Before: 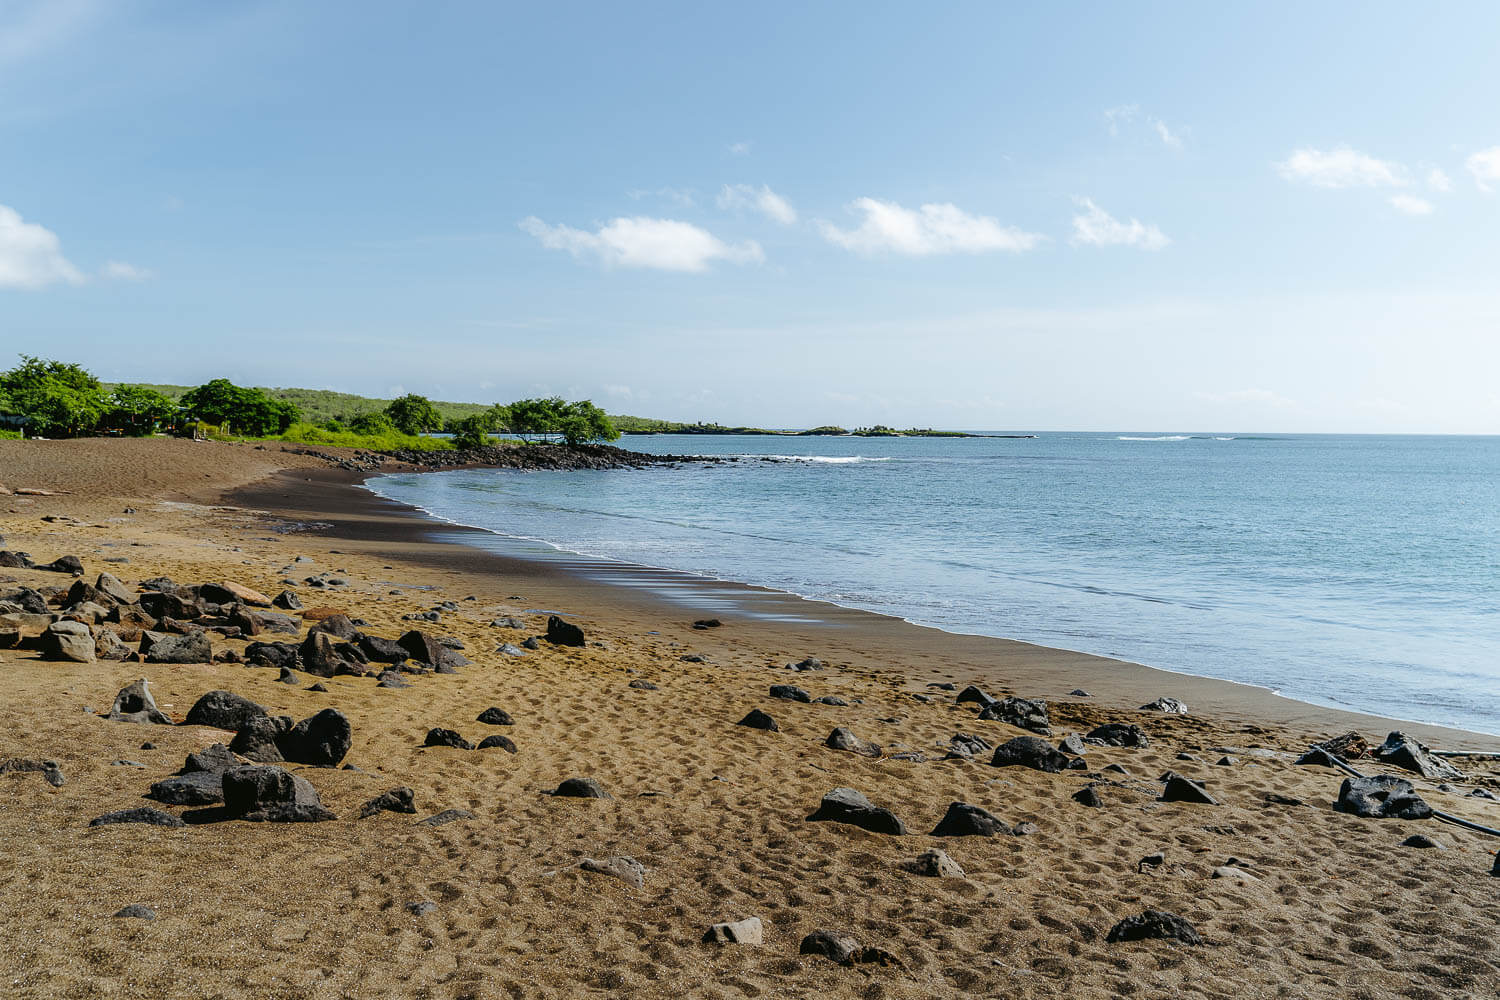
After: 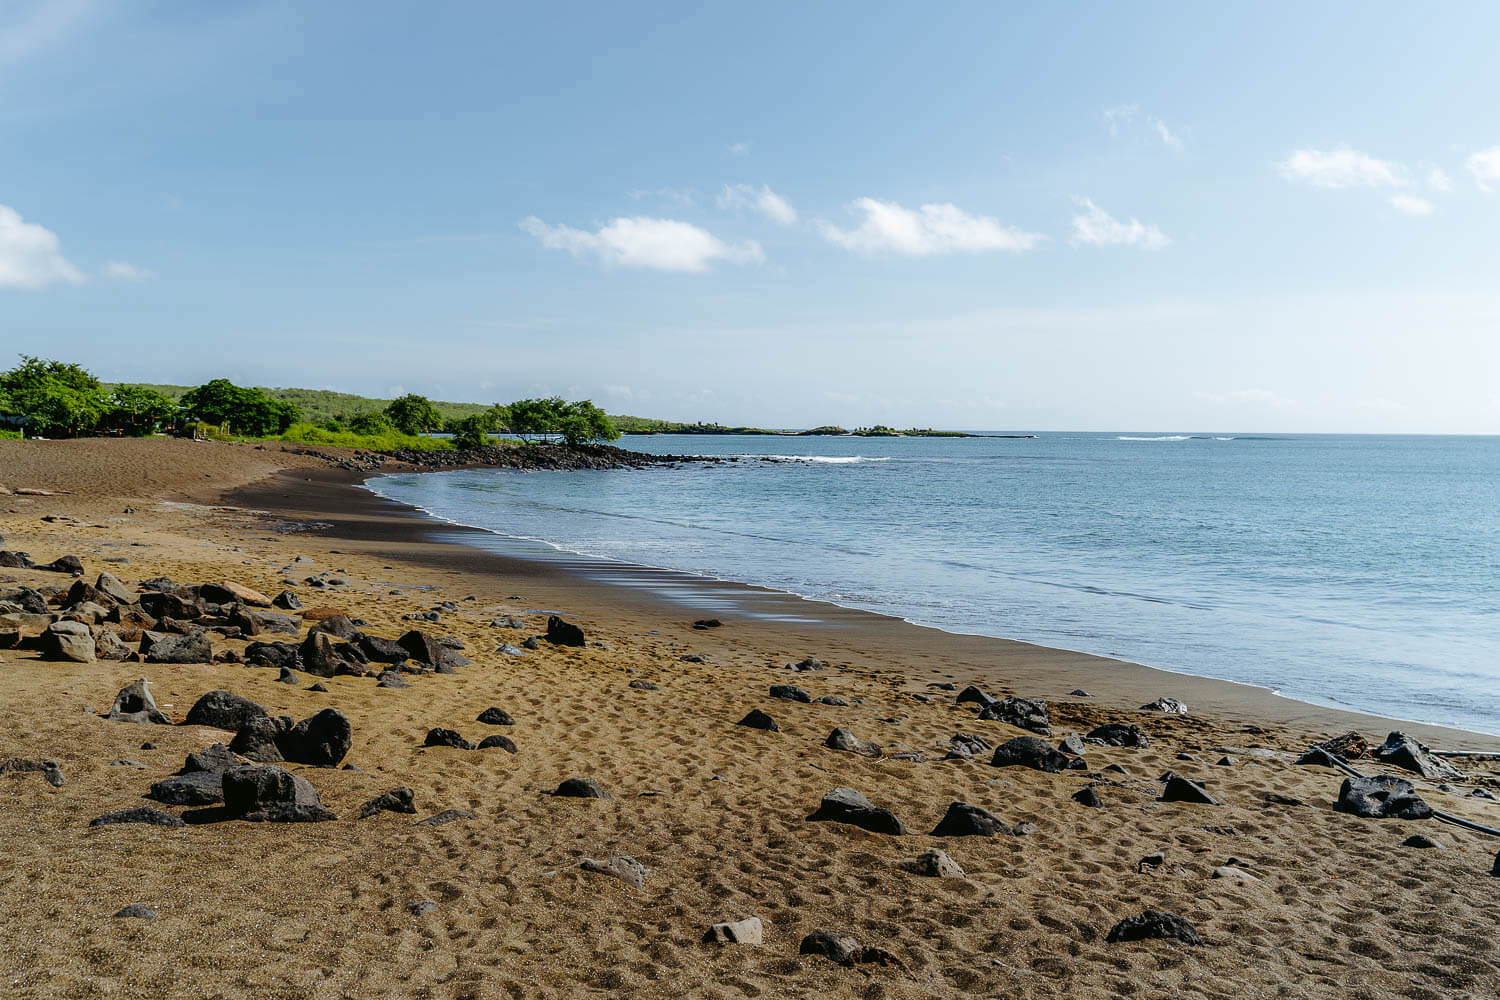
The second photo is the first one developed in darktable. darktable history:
contrast brightness saturation: contrast 0.027, brightness -0.045
